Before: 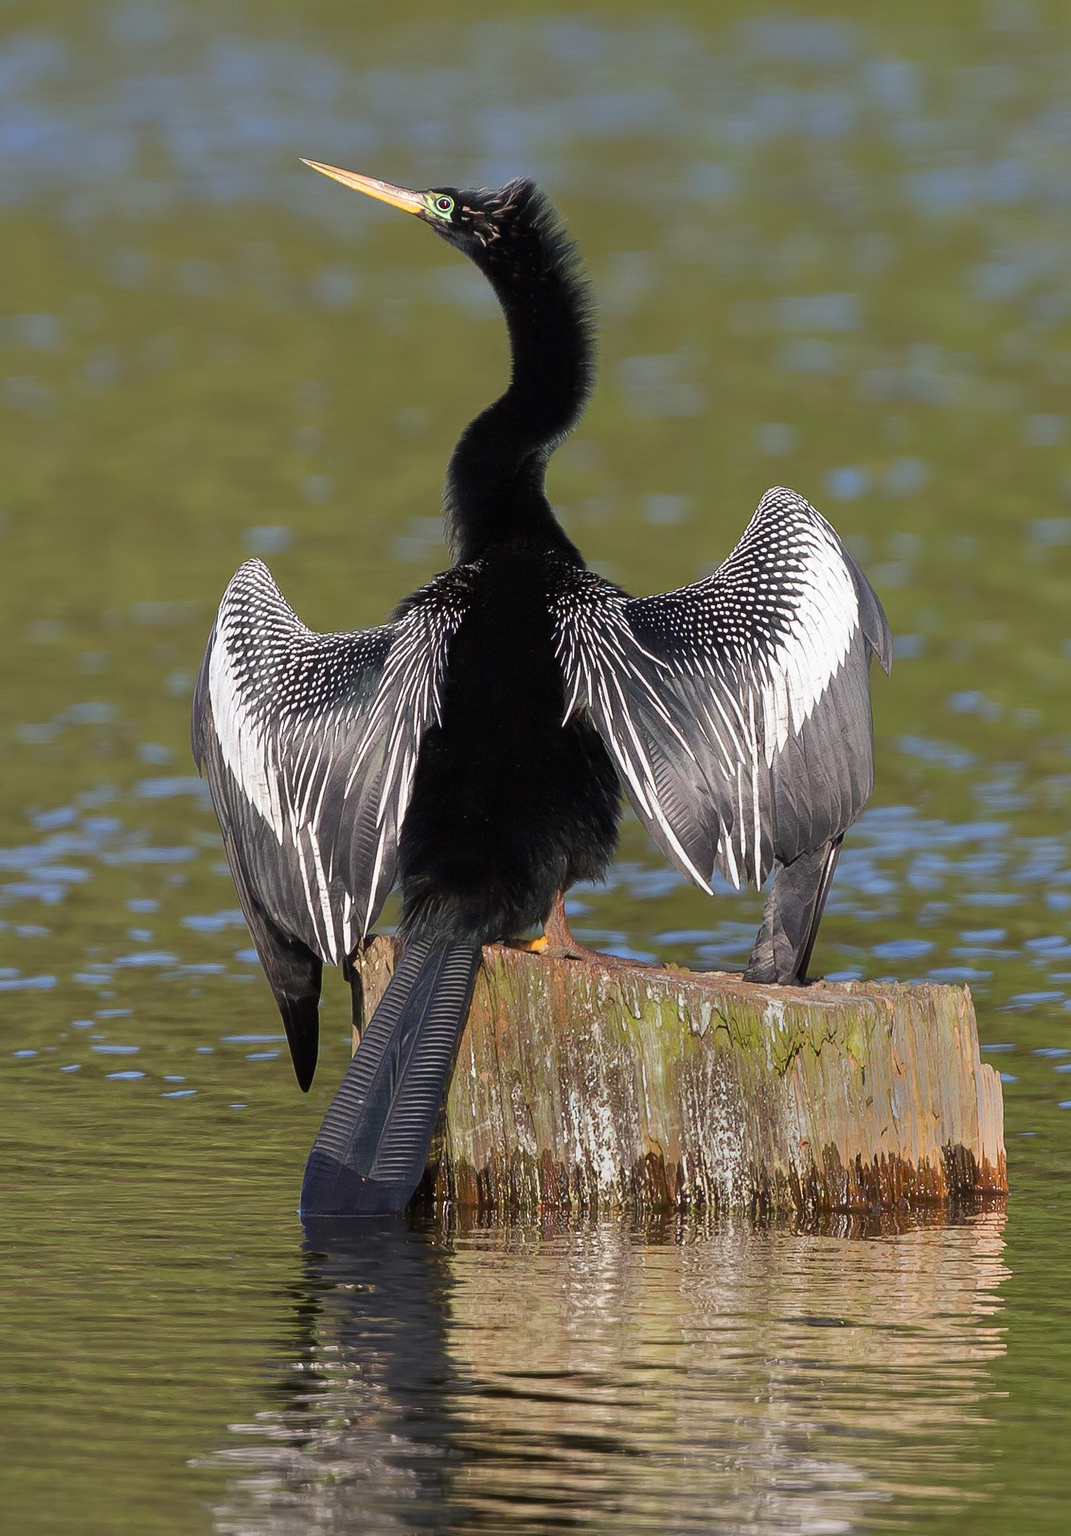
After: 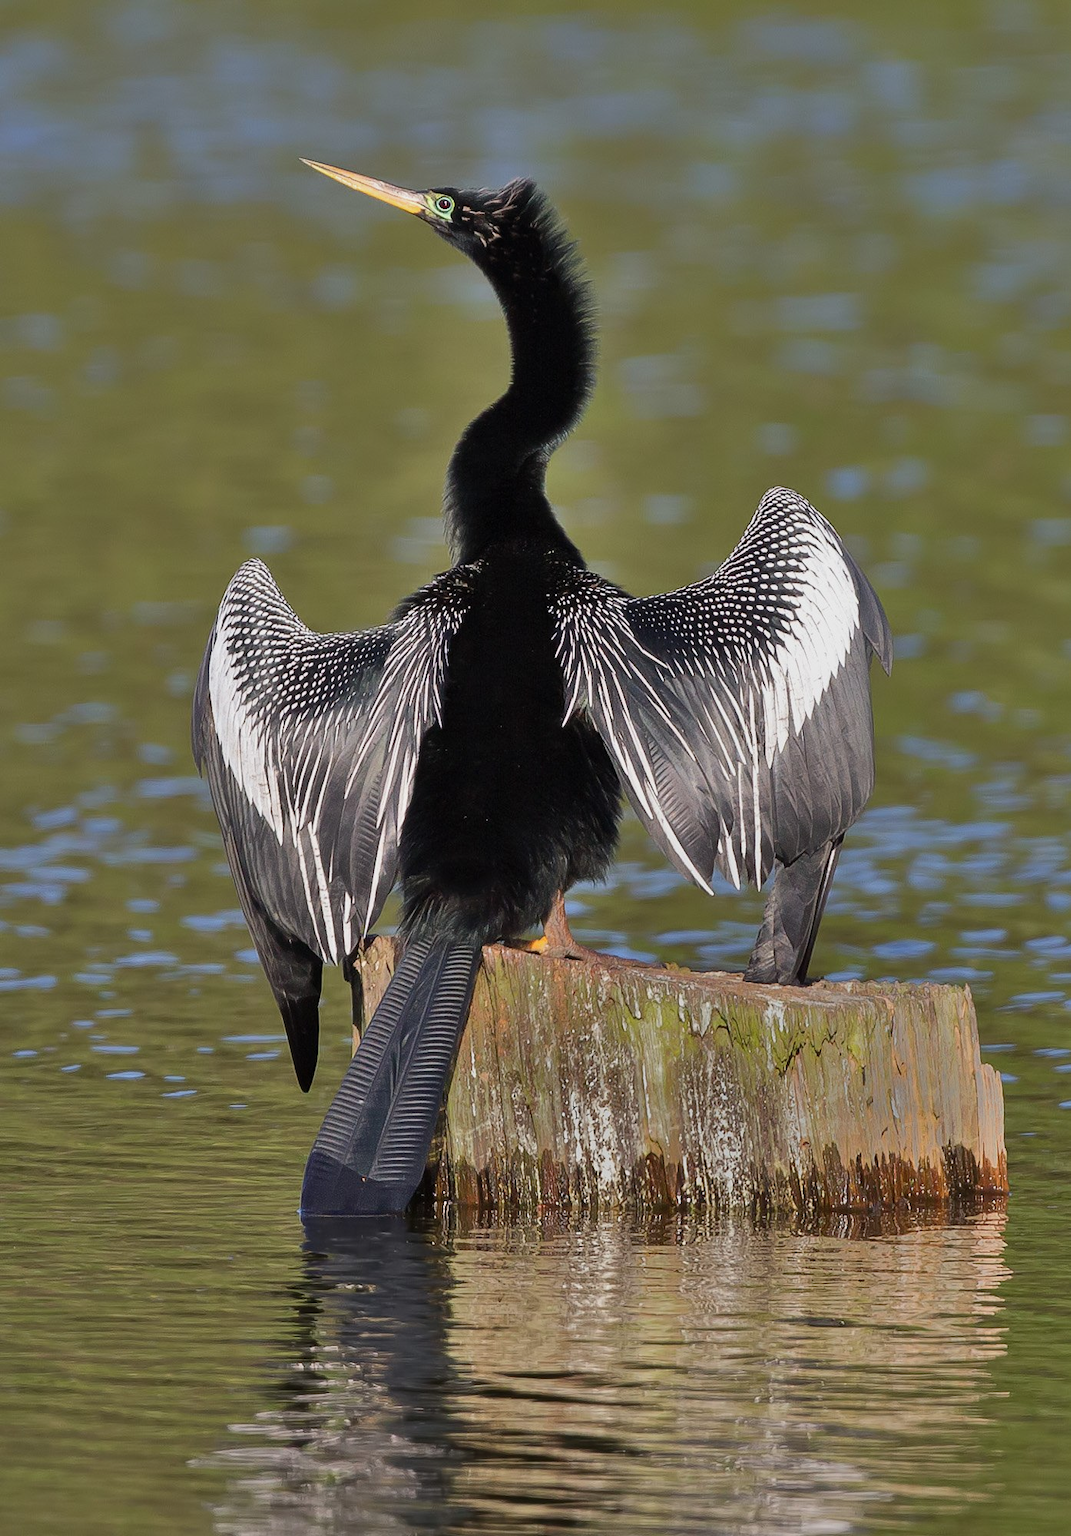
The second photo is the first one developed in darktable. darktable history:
exposure: exposure -0.247 EV, compensate highlight preservation false
shadows and highlights: shadows 60.32, soften with gaussian
